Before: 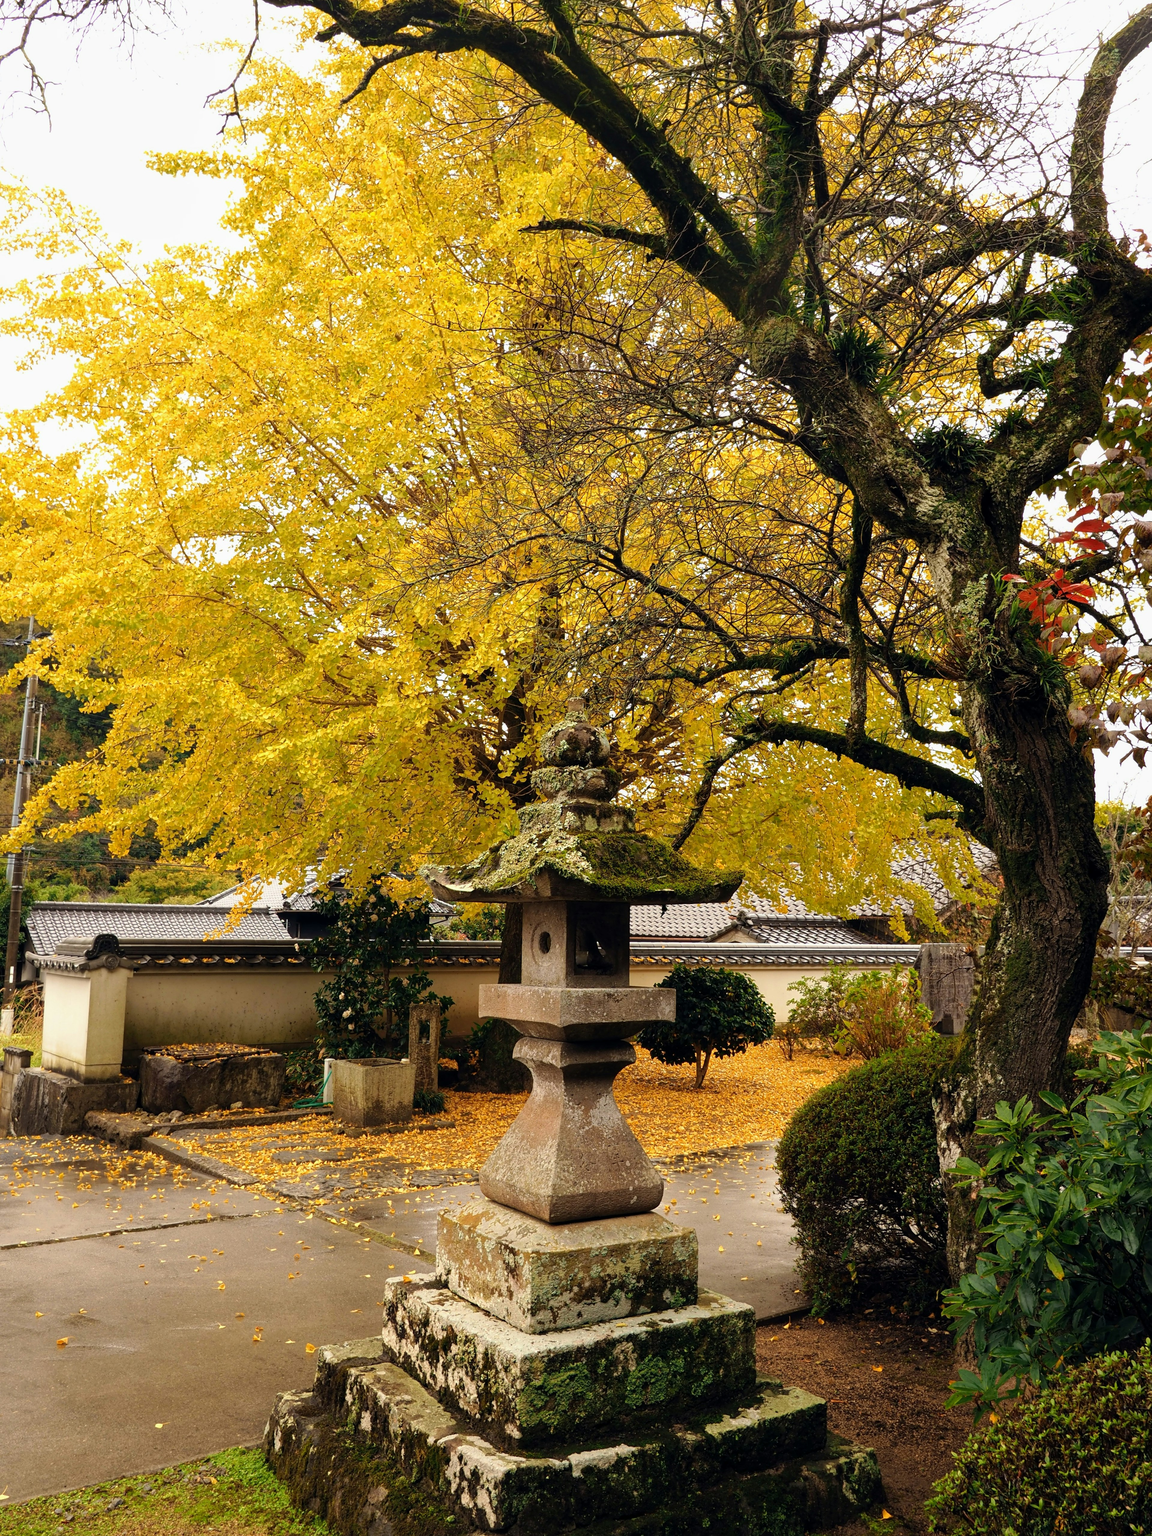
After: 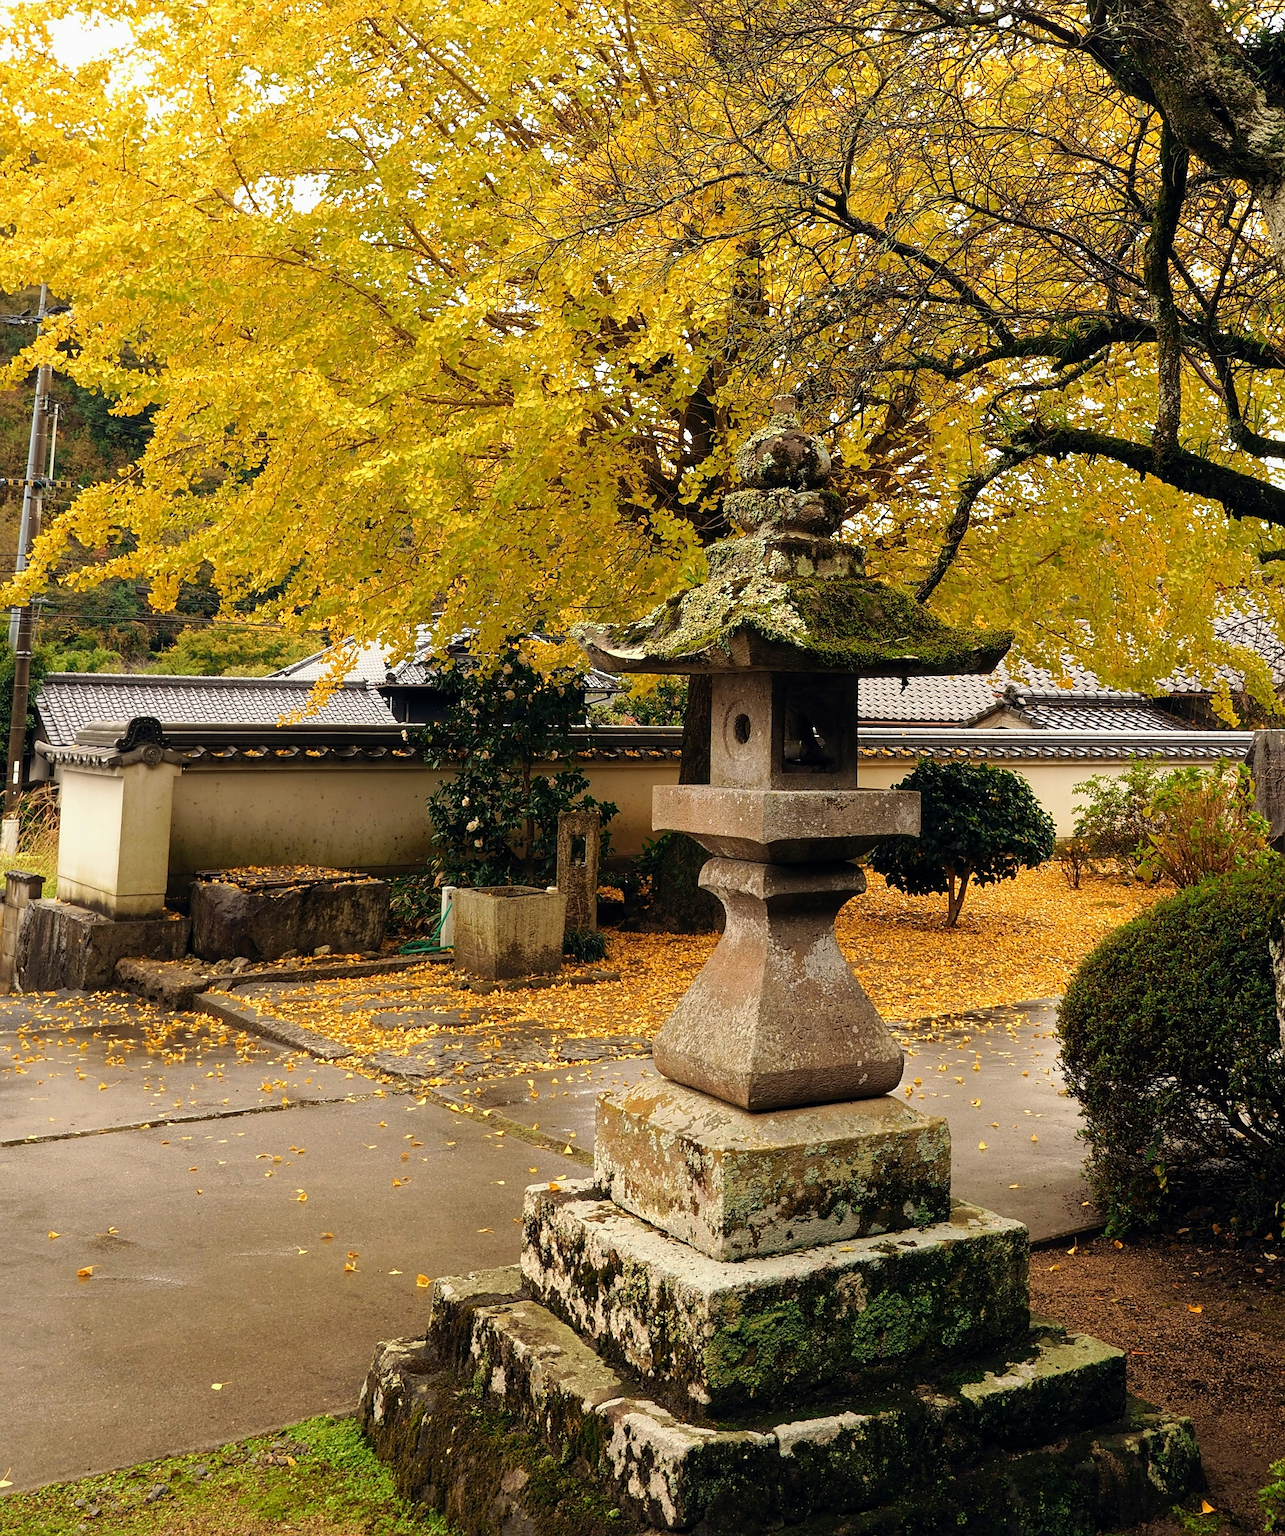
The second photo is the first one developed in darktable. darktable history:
sharpen: on, module defaults
crop: top 26.548%, right 17.995%
